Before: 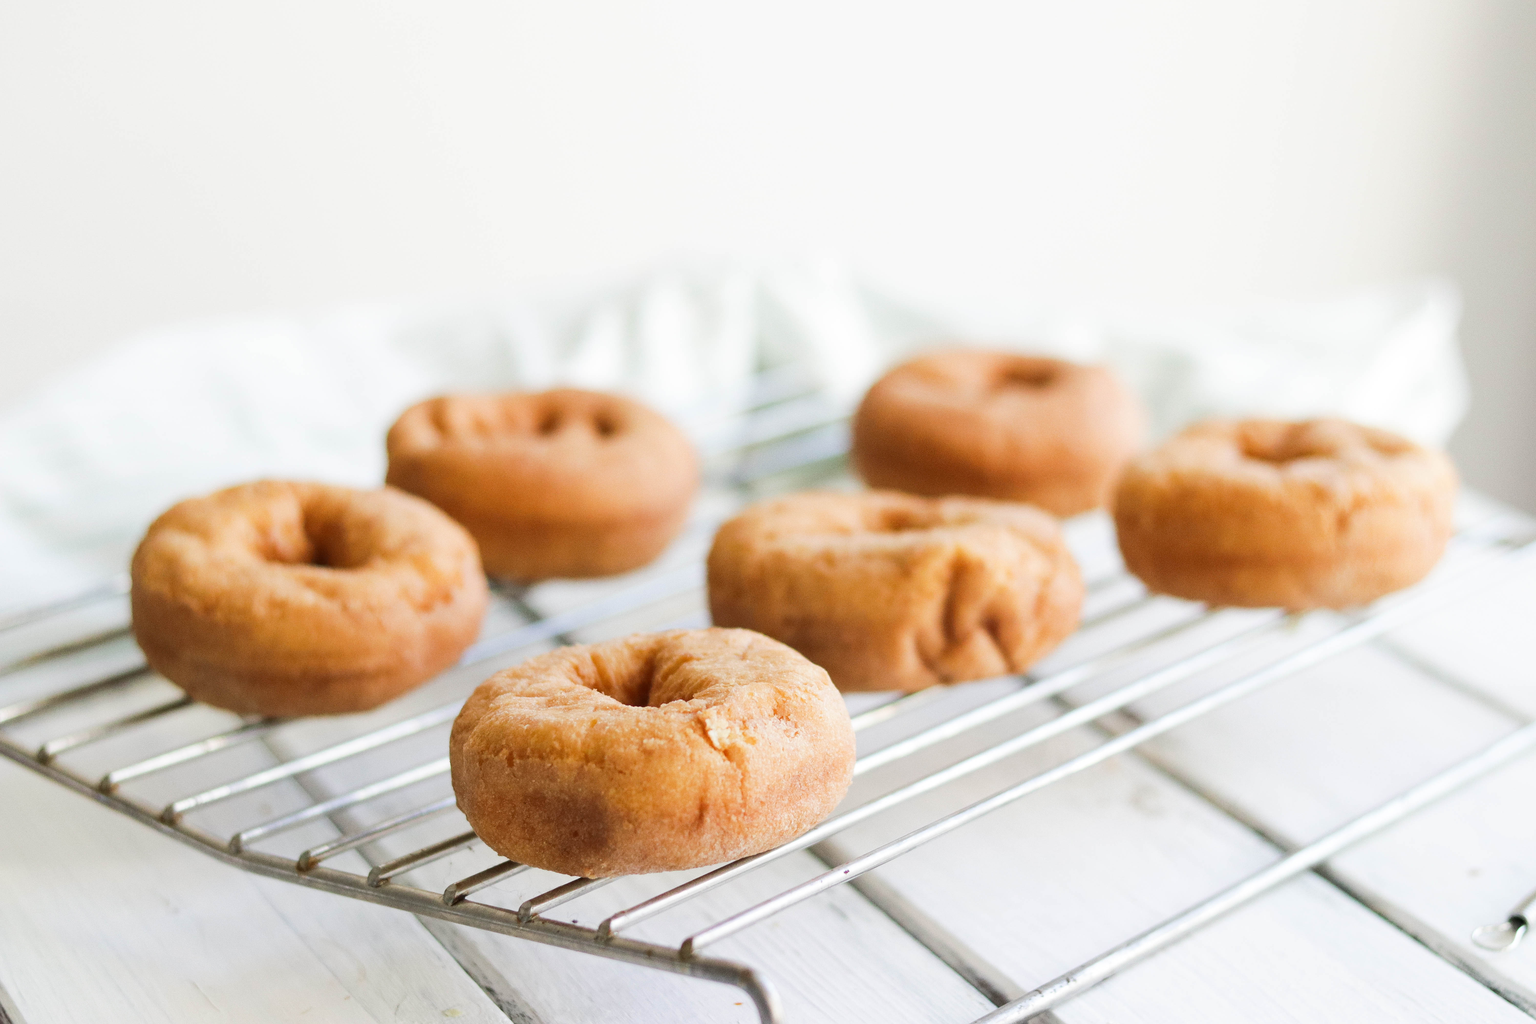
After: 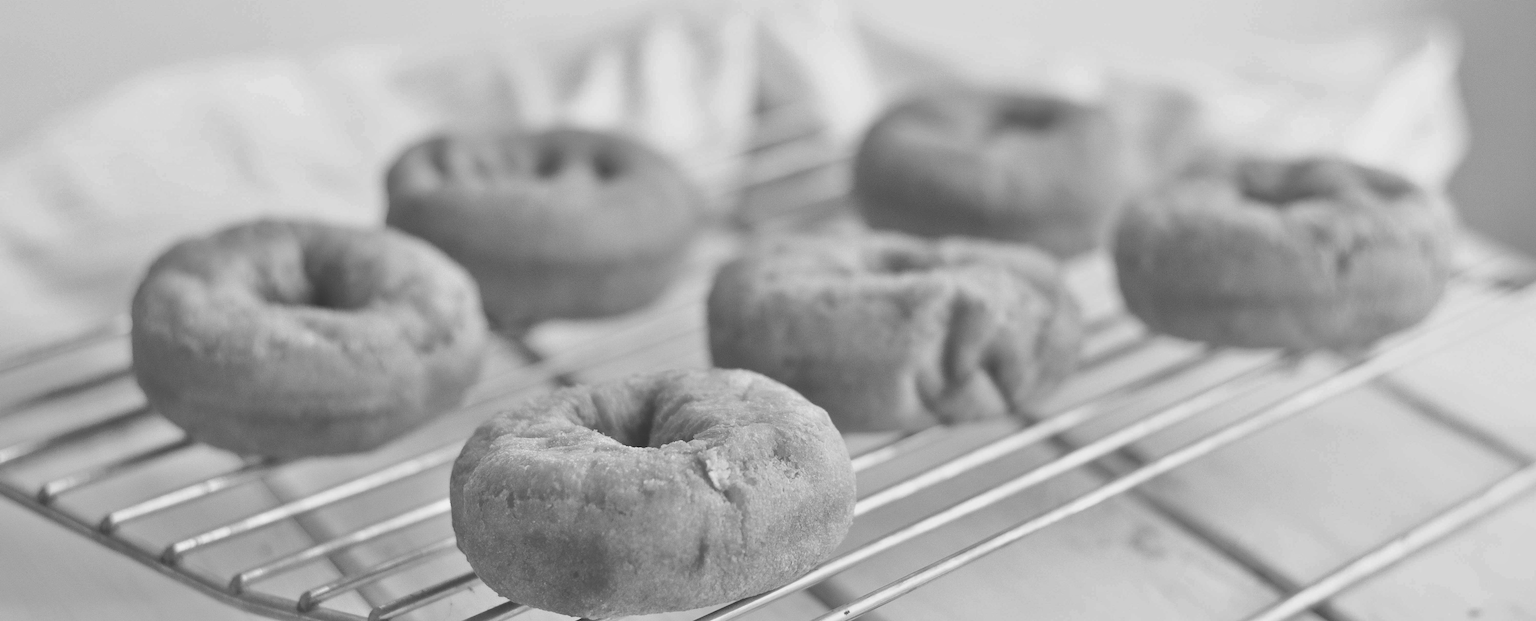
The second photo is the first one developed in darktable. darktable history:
monochrome: a -92.57, b 58.91
color balance: output saturation 110%
tone equalizer: -8 EV 2 EV, -7 EV 2 EV, -6 EV 2 EV, -5 EV 2 EV, -4 EV 2 EV, -3 EV 1.5 EV, -2 EV 1 EV, -1 EV 0.5 EV
shadows and highlights: on, module defaults
base curve: curves: ch0 [(0, 0) (0.74, 0.67) (1, 1)]
crop and rotate: top 25.357%, bottom 13.942%
